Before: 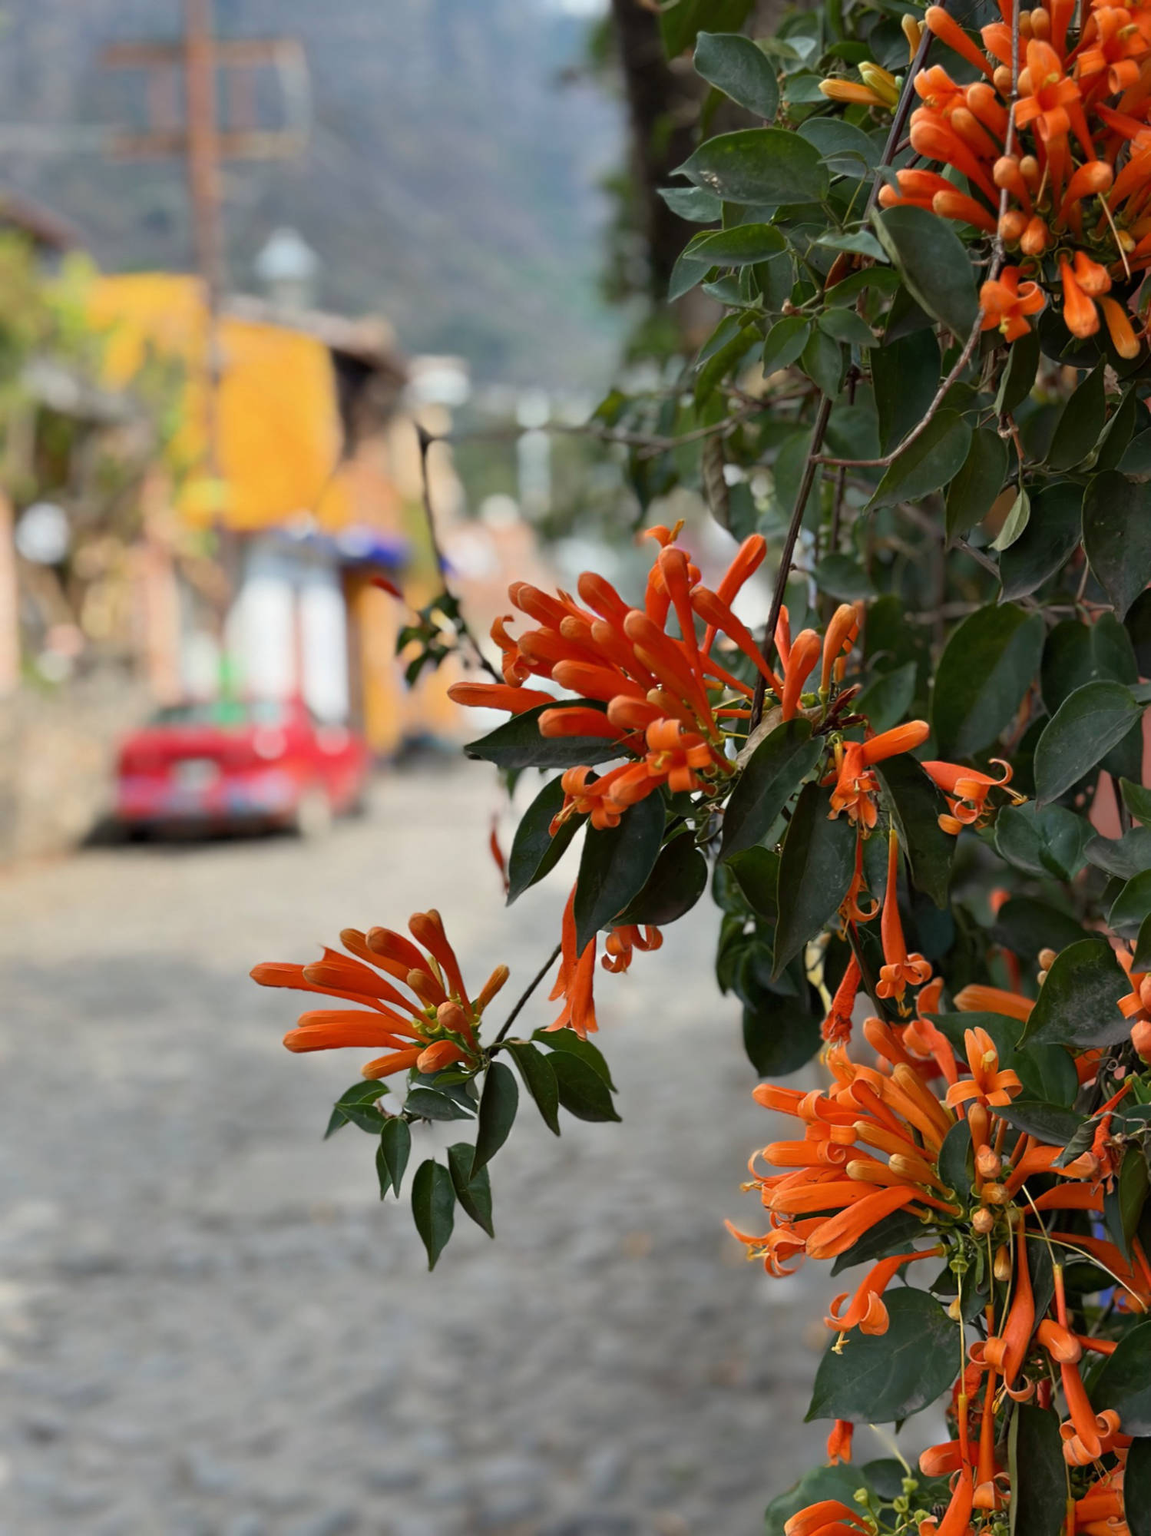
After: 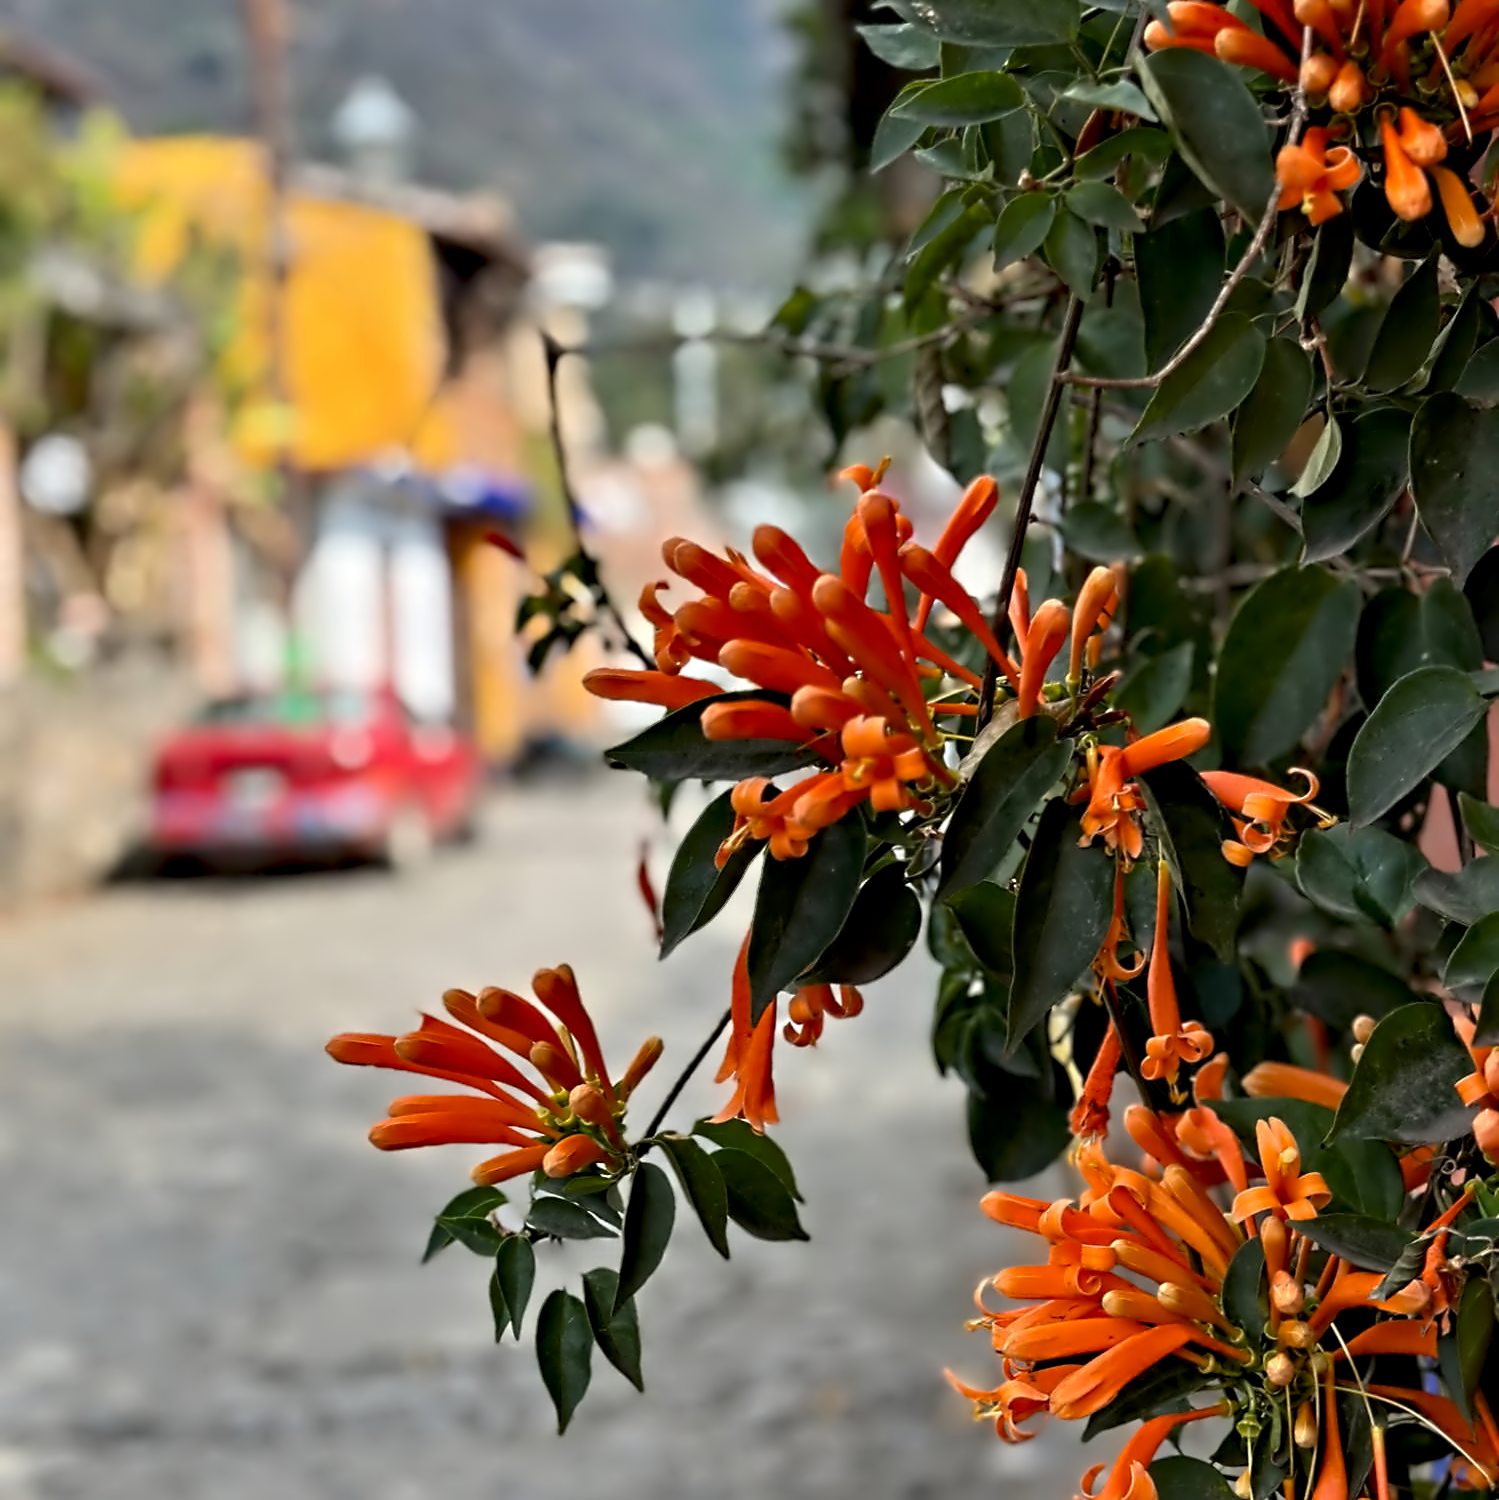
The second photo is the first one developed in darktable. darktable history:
crop: top 11.038%, bottom 13.962%
contrast equalizer: octaves 7, y [[0.5, 0.542, 0.583, 0.625, 0.667, 0.708], [0.5 ×6], [0.5 ×6], [0, 0.033, 0.067, 0.1, 0.133, 0.167], [0, 0.05, 0.1, 0.15, 0.2, 0.25]]
